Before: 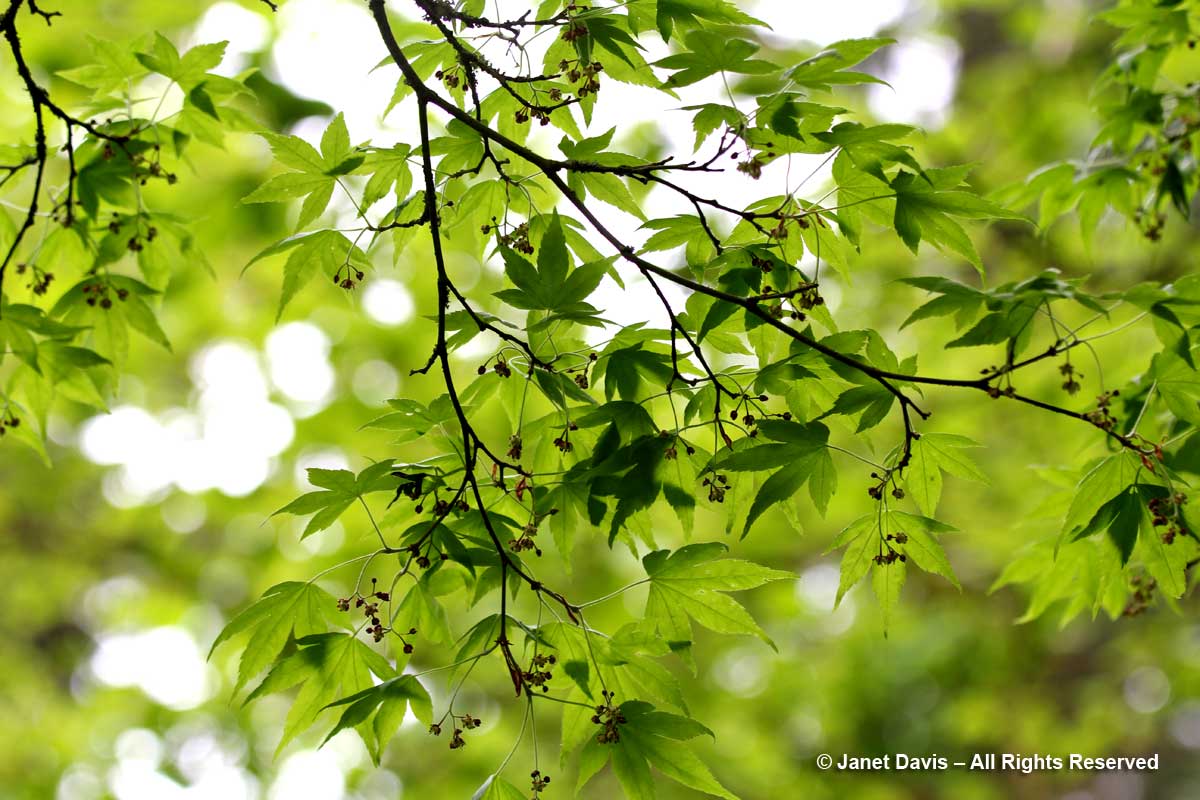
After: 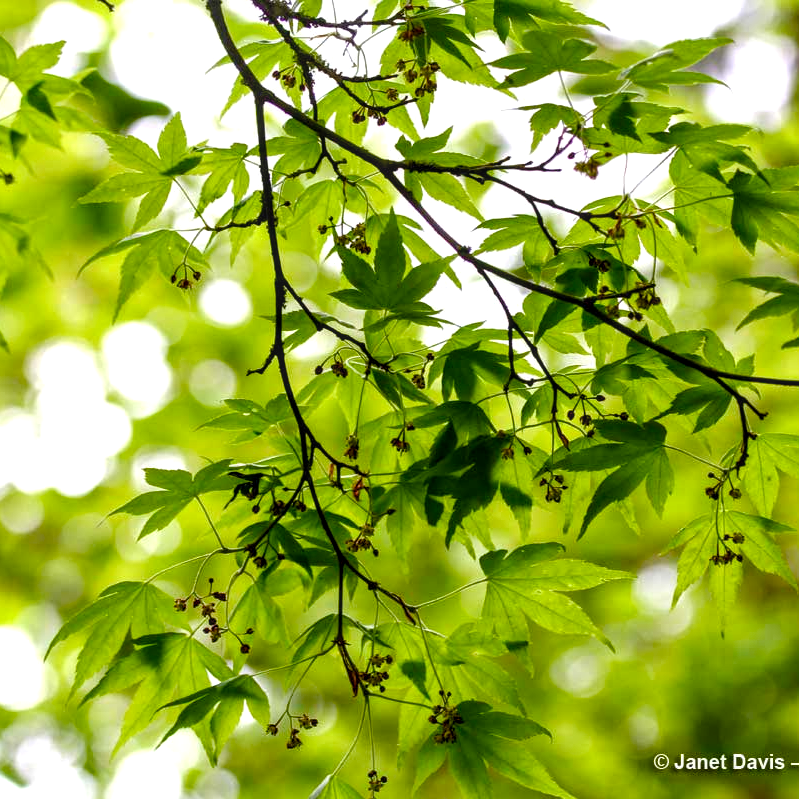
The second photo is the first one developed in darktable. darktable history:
exposure: exposure 0.17 EV, compensate exposure bias true, compensate highlight preservation false
crop and rotate: left 13.59%, right 19.777%
color balance rgb: perceptual saturation grading › global saturation 20%, perceptual saturation grading › highlights -24.959%, perceptual saturation grading › shadows 49.609%, global vibrance 20%
local contrast: on, module defaults
